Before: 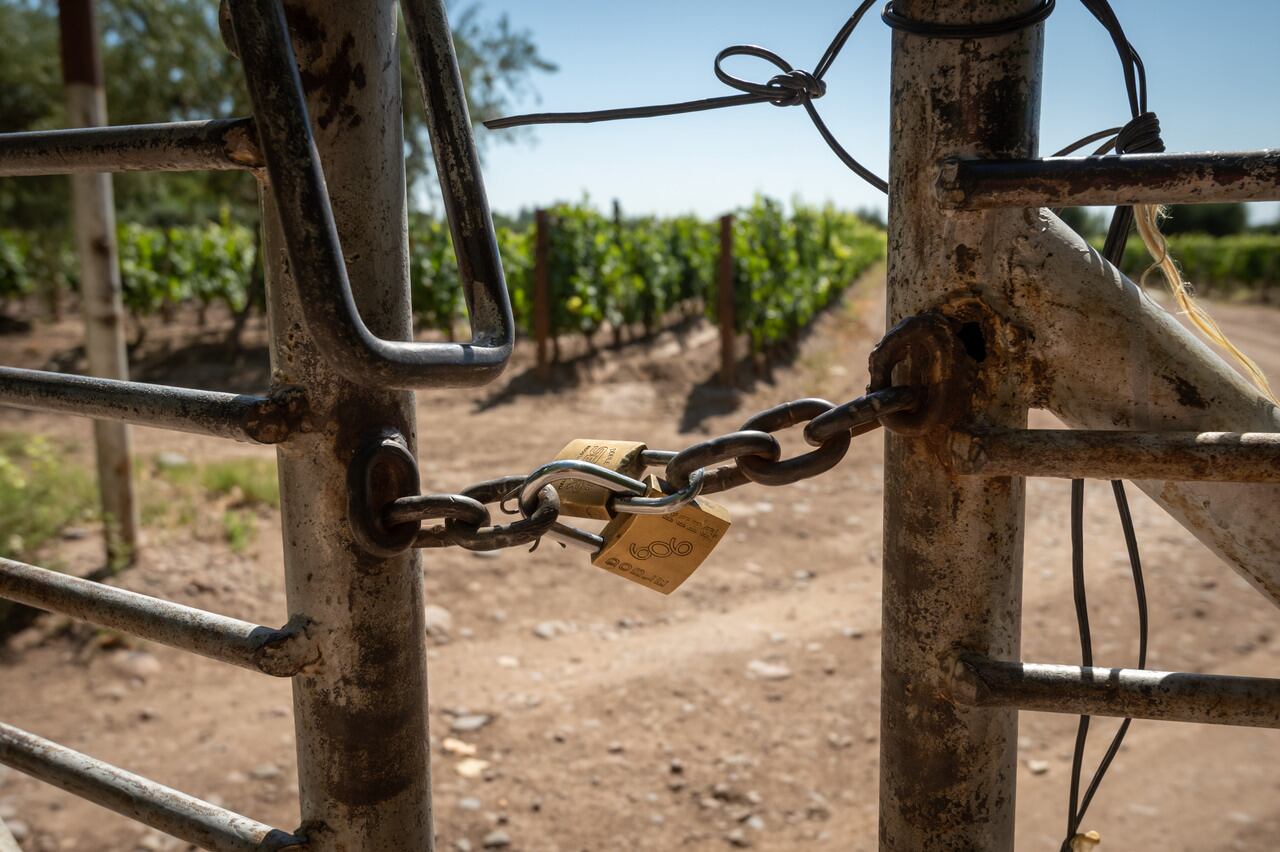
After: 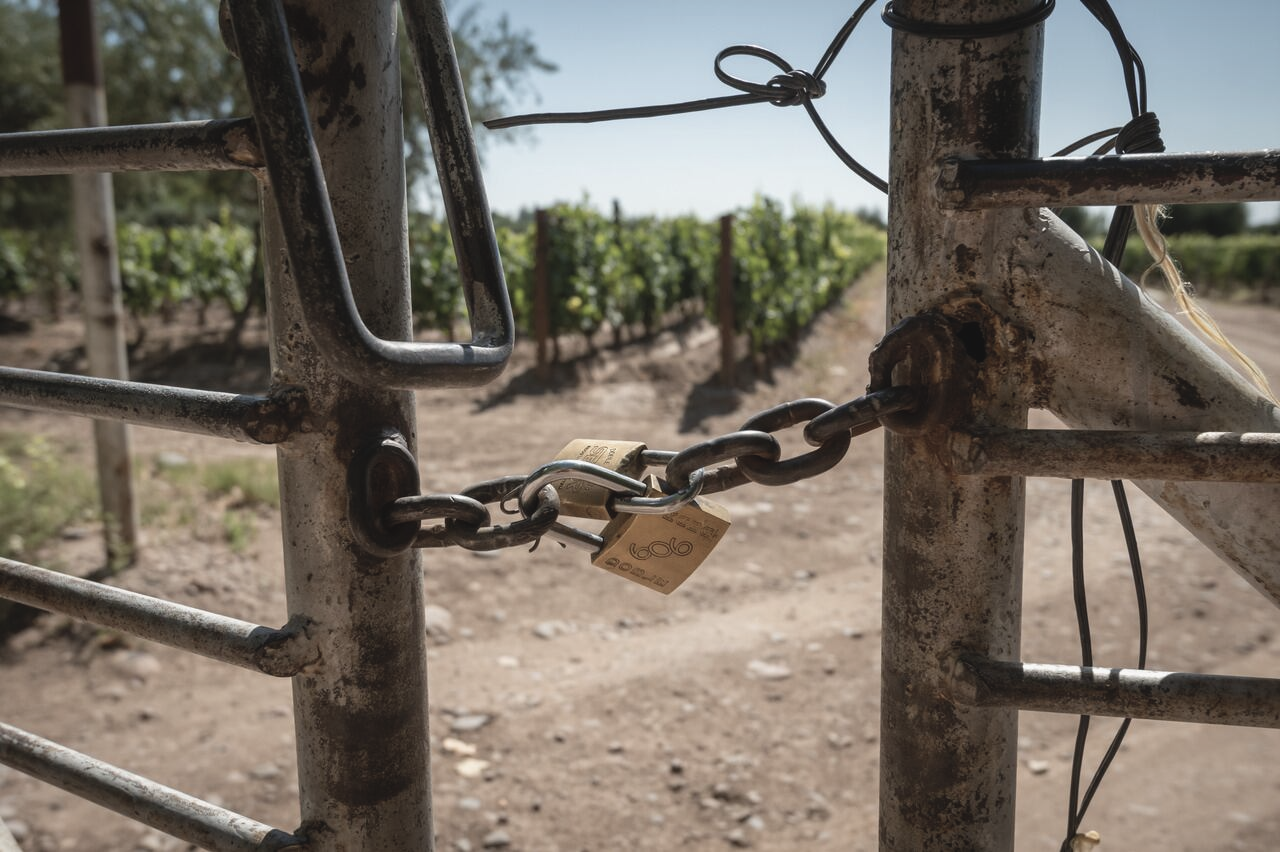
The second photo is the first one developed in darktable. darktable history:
exposure: black level correction -0.003, exposure 0.036 EV, compensate exposure bias true, compensate highlight preservation false
contrast brightness saturation: contrast -0.061, saturation -0.395
